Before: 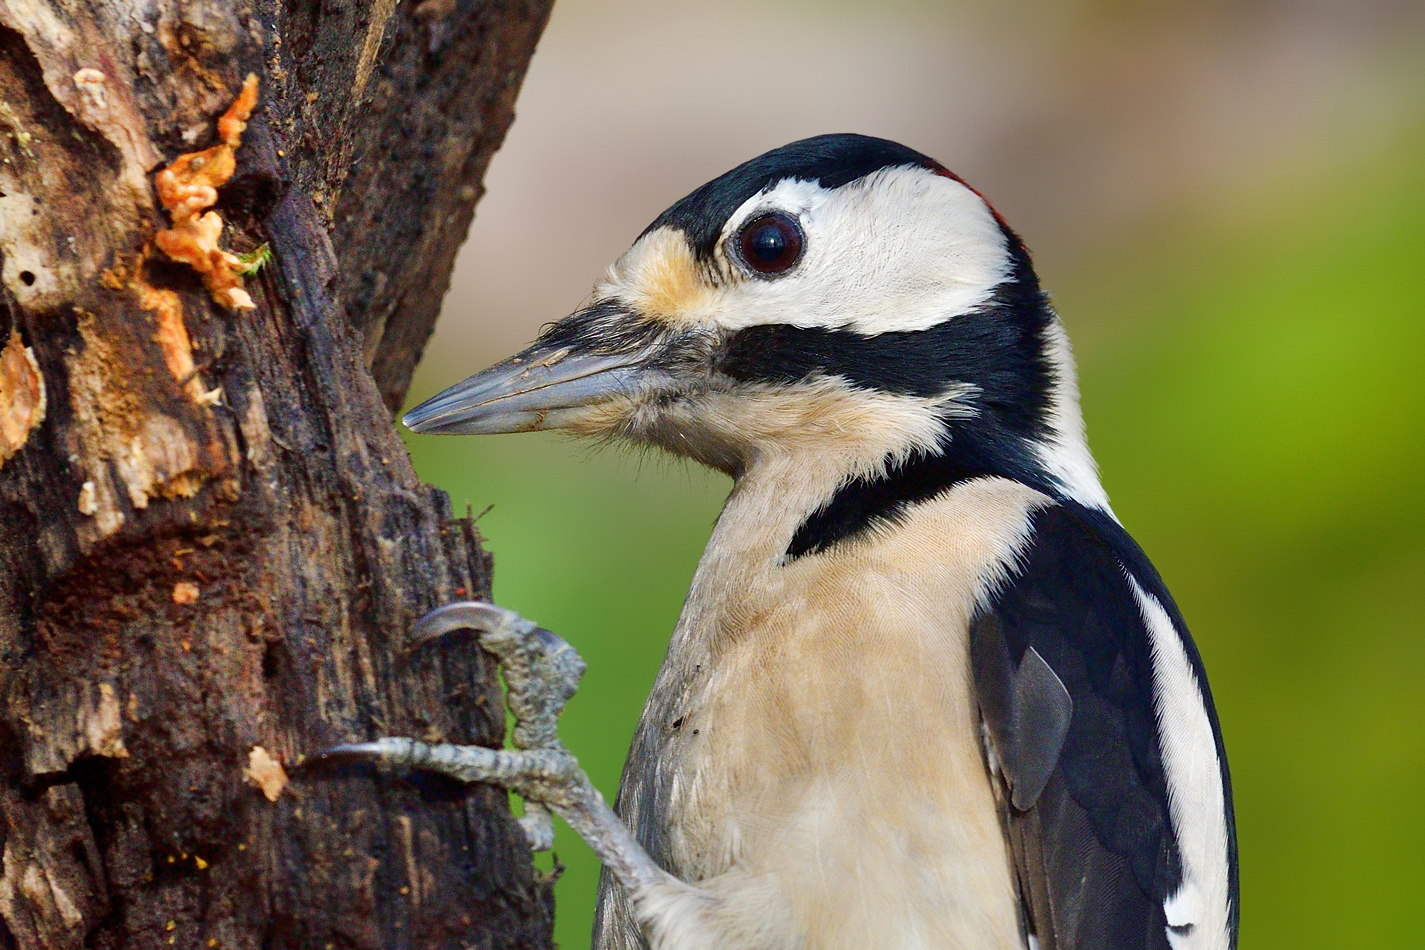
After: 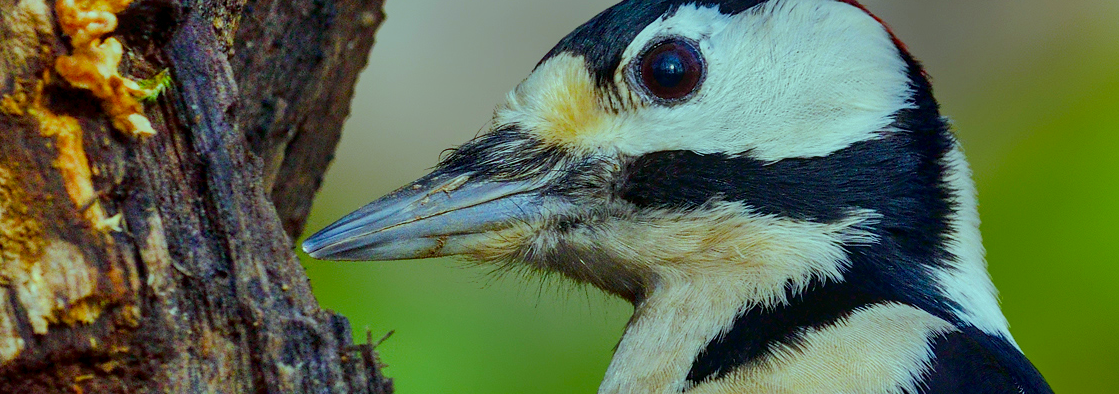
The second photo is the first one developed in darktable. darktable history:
exposure: black level correction 0, exposure -0.766 EV, compensate highlight preservation false
crop: left 7.036%, top 18.398%, right 14.379%, bottom 40.043%
local contrast: on, module defaults
color balance: mode lift, gamma, gain (sRGB), lift [0.997, 0.979, 1.021, 1.011], gamma [1, 1.084, 0.916, 0.998], gain [1, 0.87, 1.13, 1.101], contrast 4.55%, contrast fulcrum 38.24%, output saturation 104.09%
color balance rgb: perceptual saturation grading › global saturation 25%, perceptual brilliance grading › mid-tones 10%, perceptual brilliance grading › shadows 15%, global vibrance 20%
